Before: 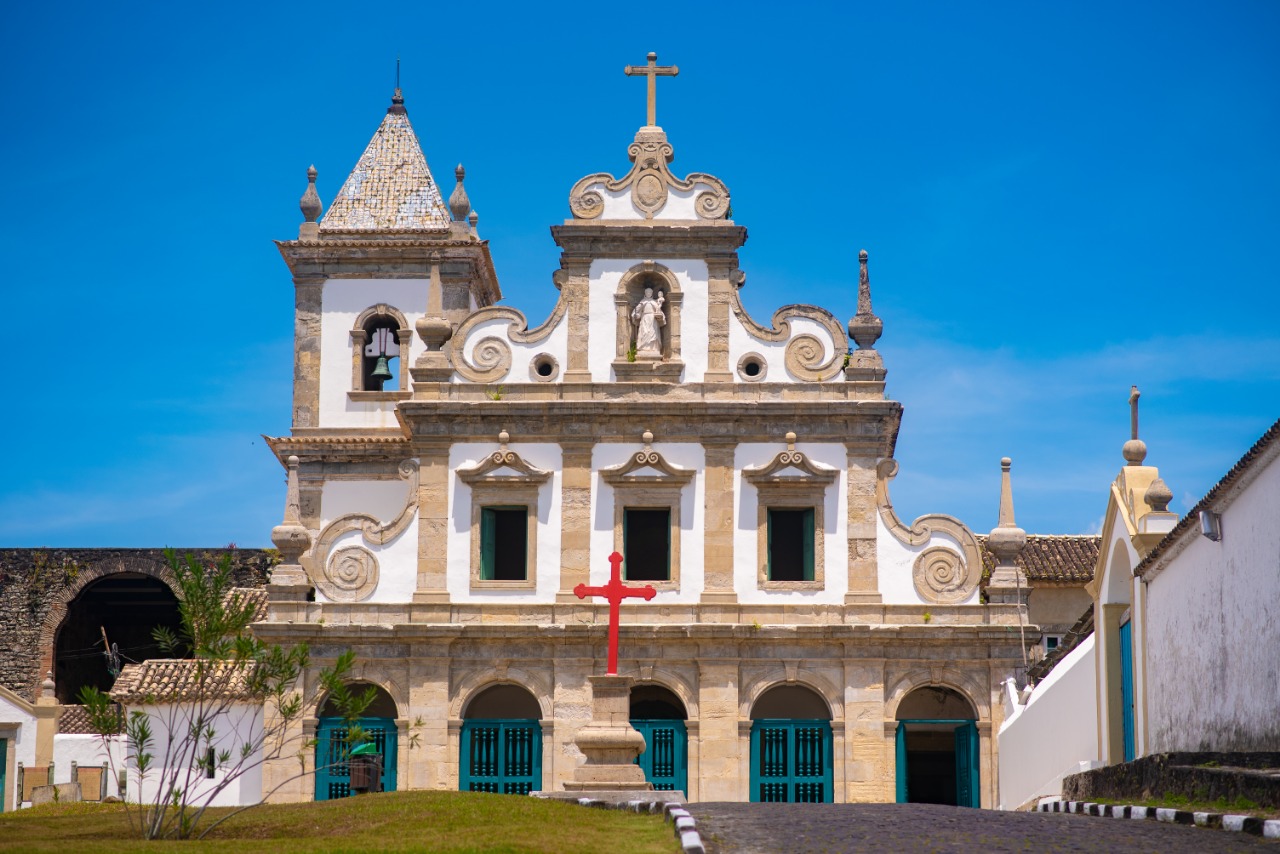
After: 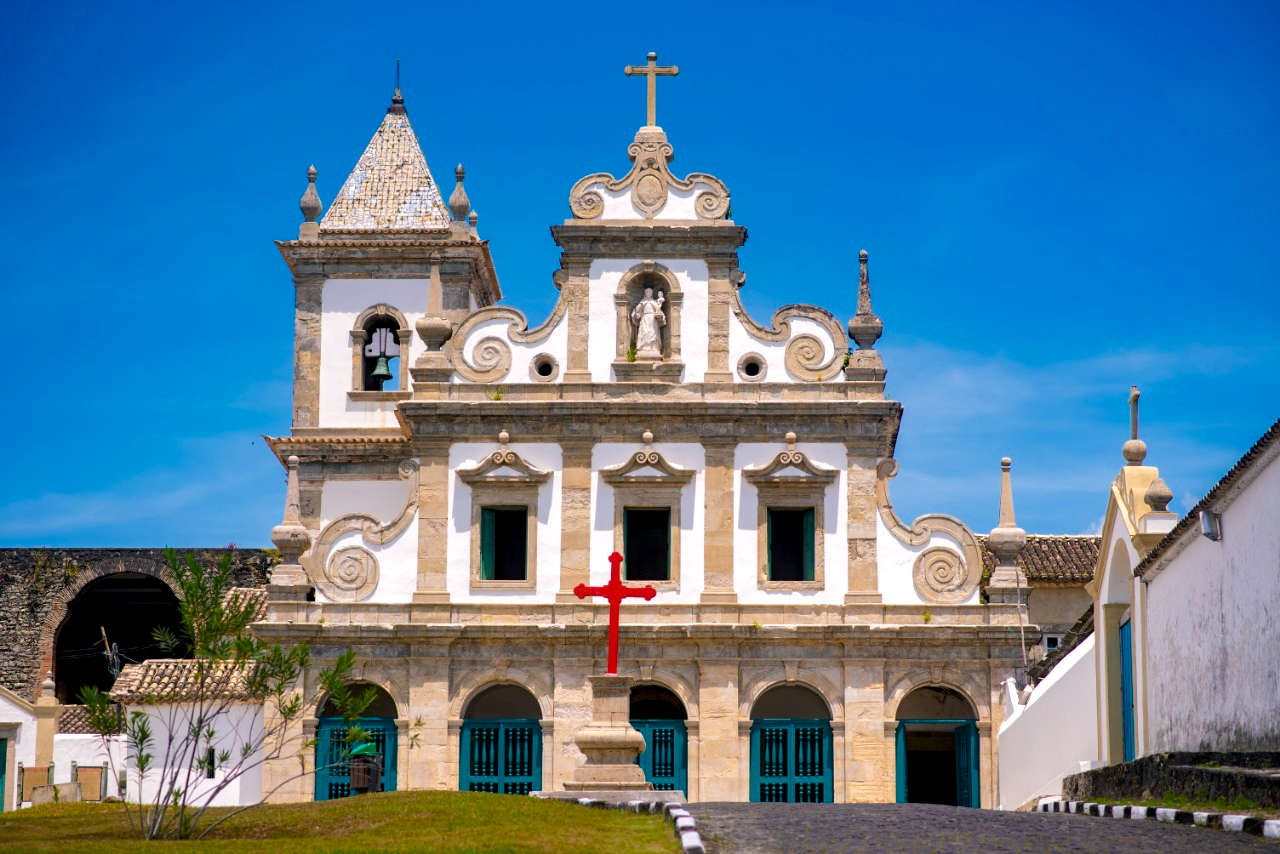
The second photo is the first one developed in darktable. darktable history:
contrast brightness saturation: saturation -0.068
contrast equalizer: y [[0.6 ×6], [0.55 ×6], [0 ×6], [0 ×6], [0 ×6]], mix 0.338
color balance rgb: shadows lift › chroma 2.064%, shadows lift › hue 215.34°, highlights gain › chroma 0.28%, highlights gain › hue 331.01°, perceptual saturation grading › global saturation 9.538%, perceptual brilliance grading › mid-tones 9.522%, perceptual brilliance grading › shadows 14.234%, saturation formula JzAzBz (2021)
